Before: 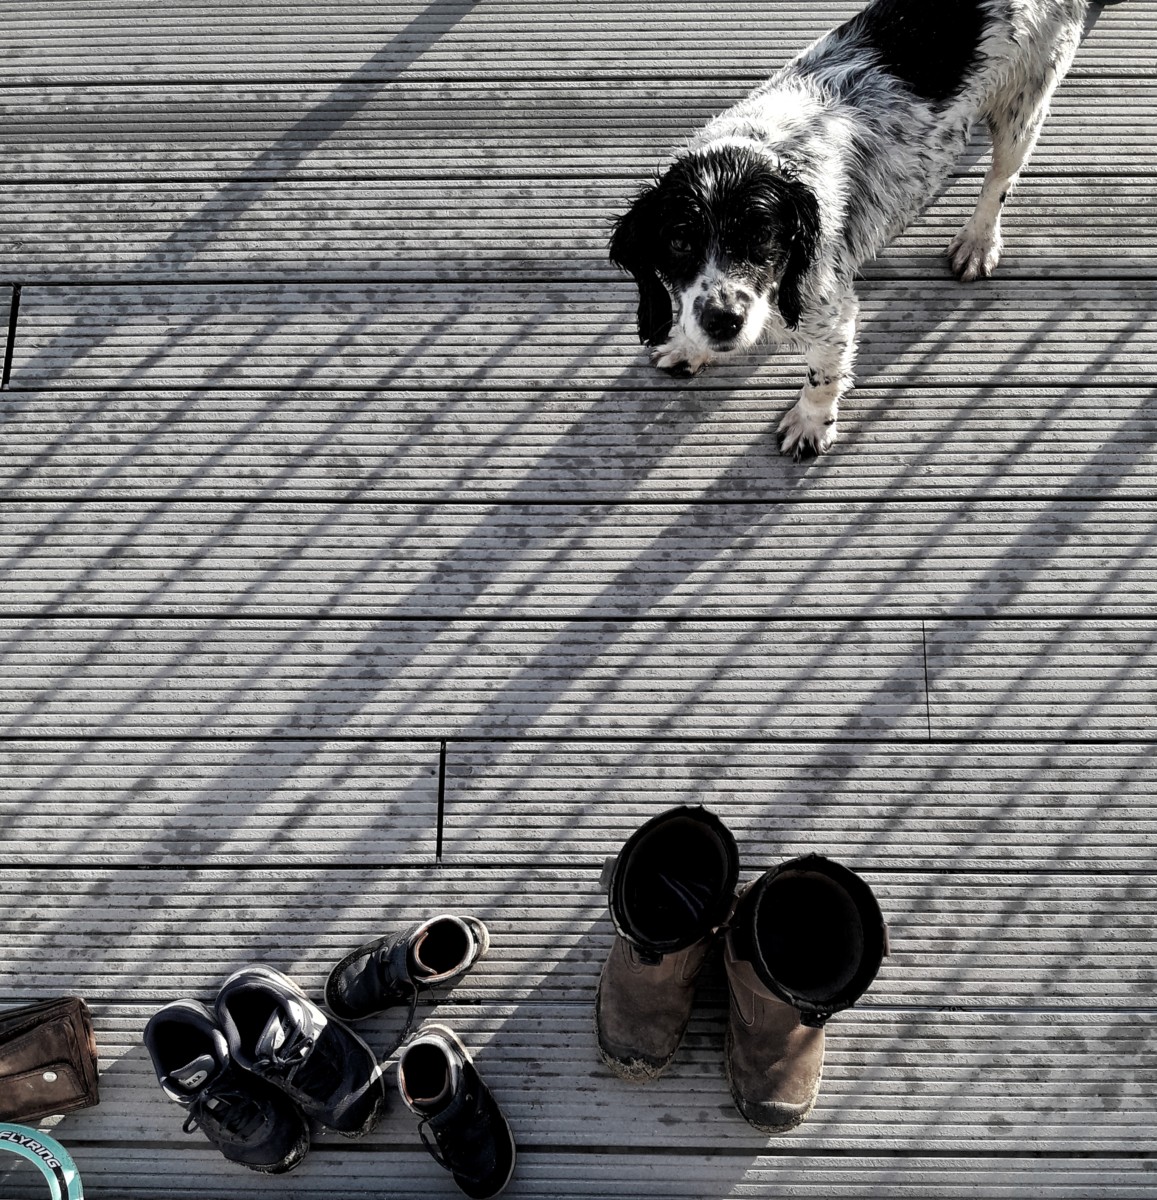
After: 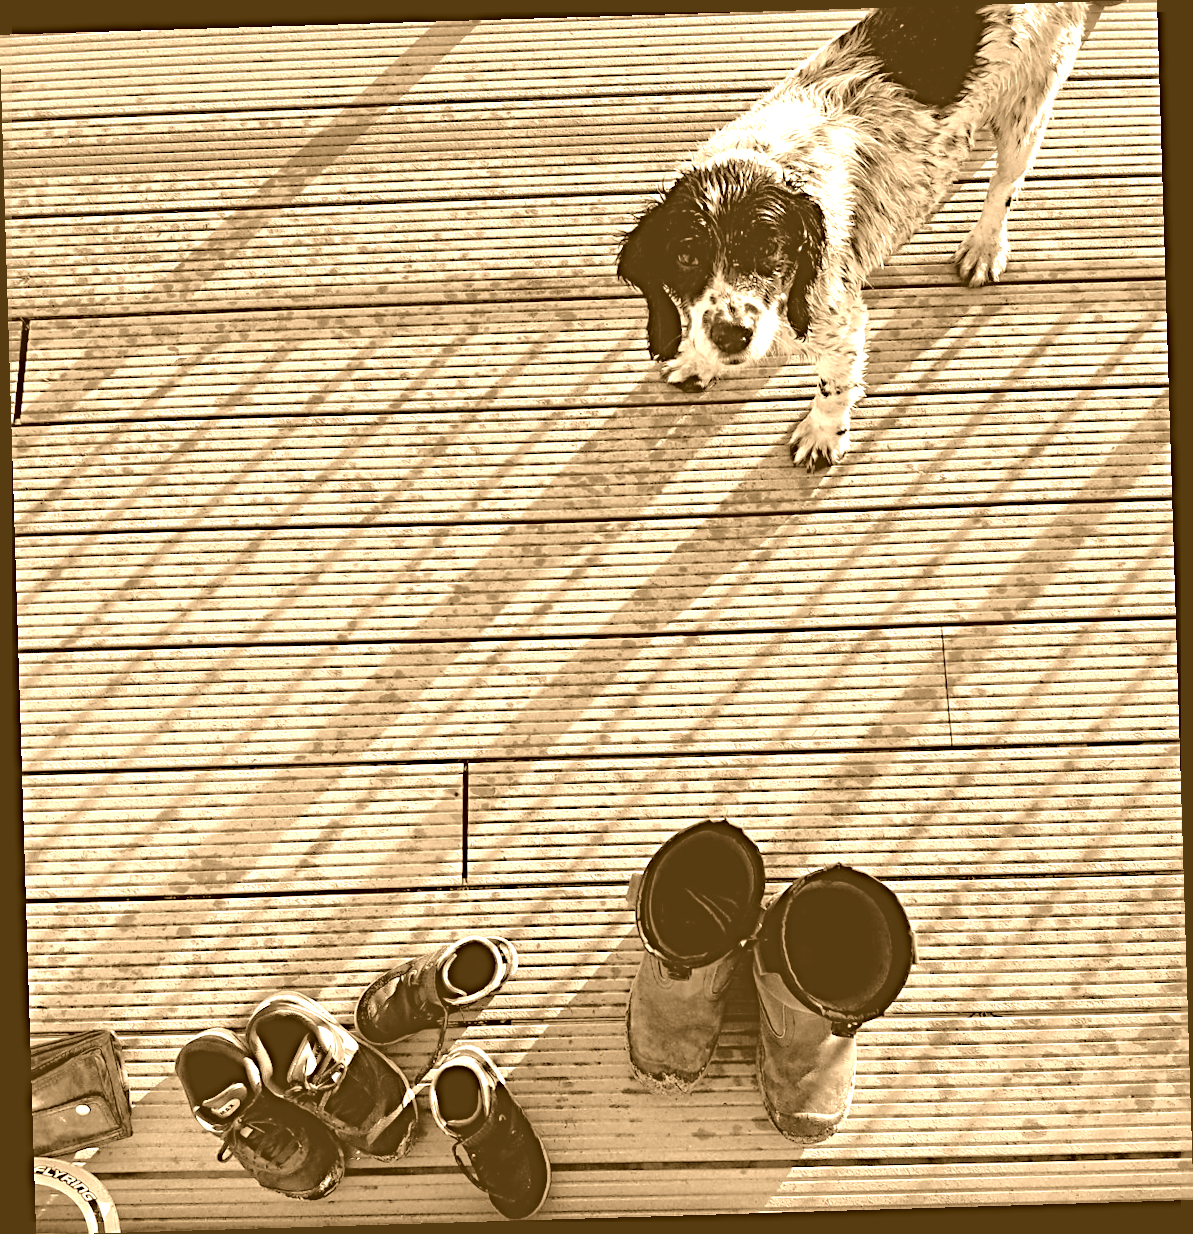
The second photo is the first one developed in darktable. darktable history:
colorize: hue 28.8°, source mix 100%
sharpen: radius 4.883
shadows and highlights: on, module defaults
rotate and perspective: rotation -1.75°, automatic cropping off
